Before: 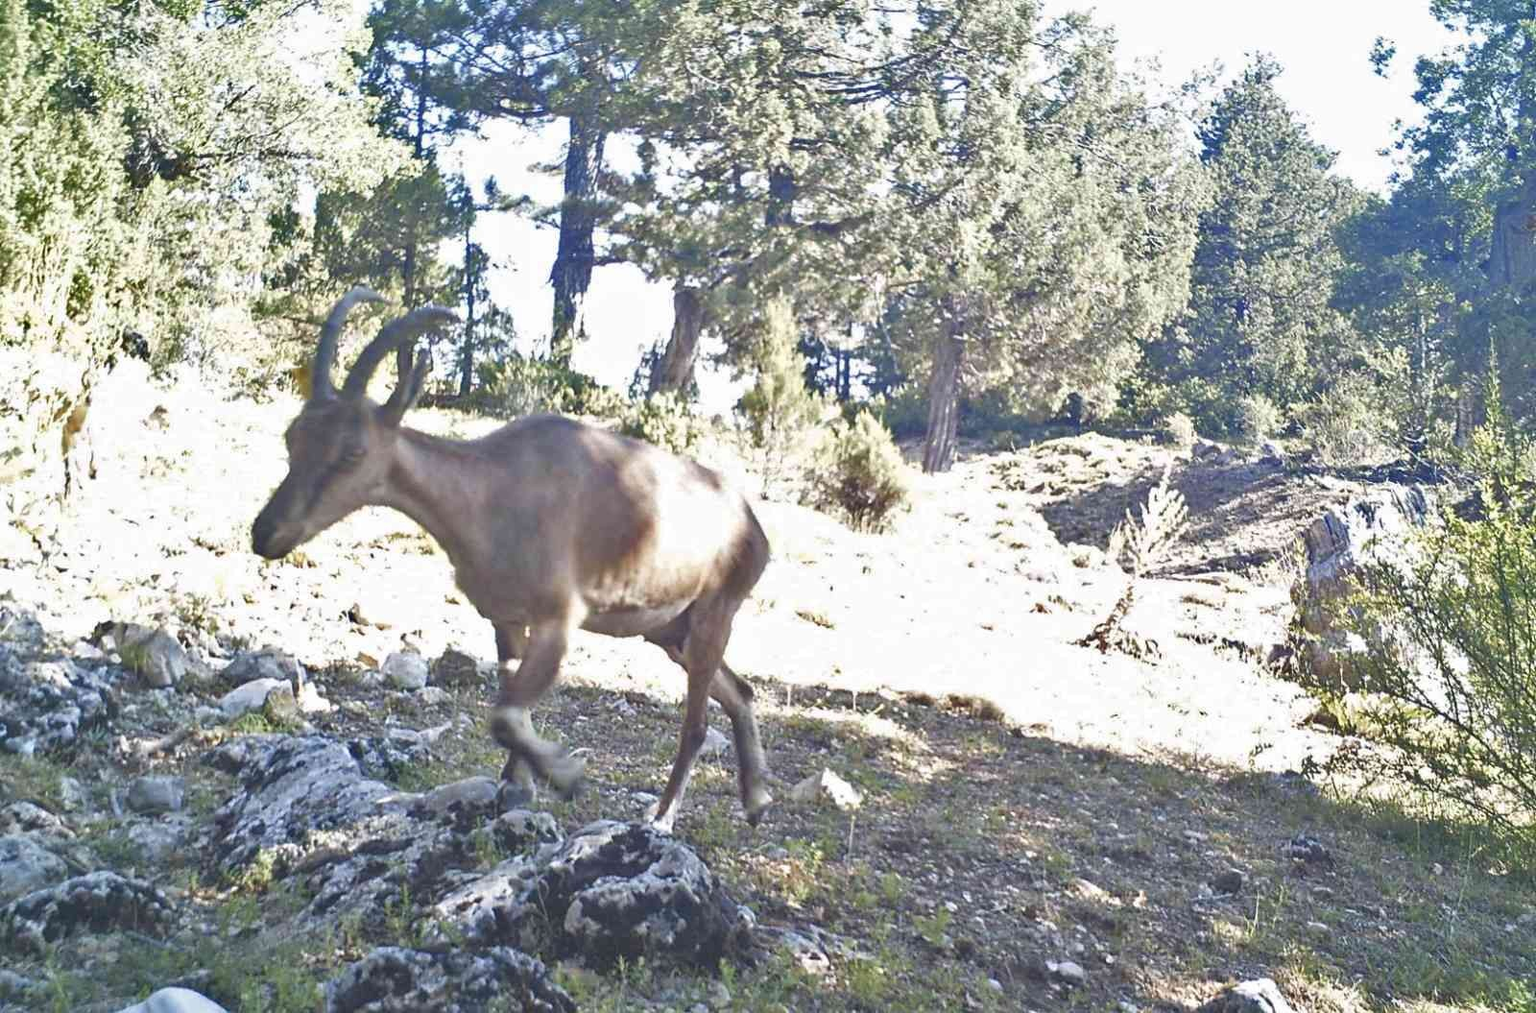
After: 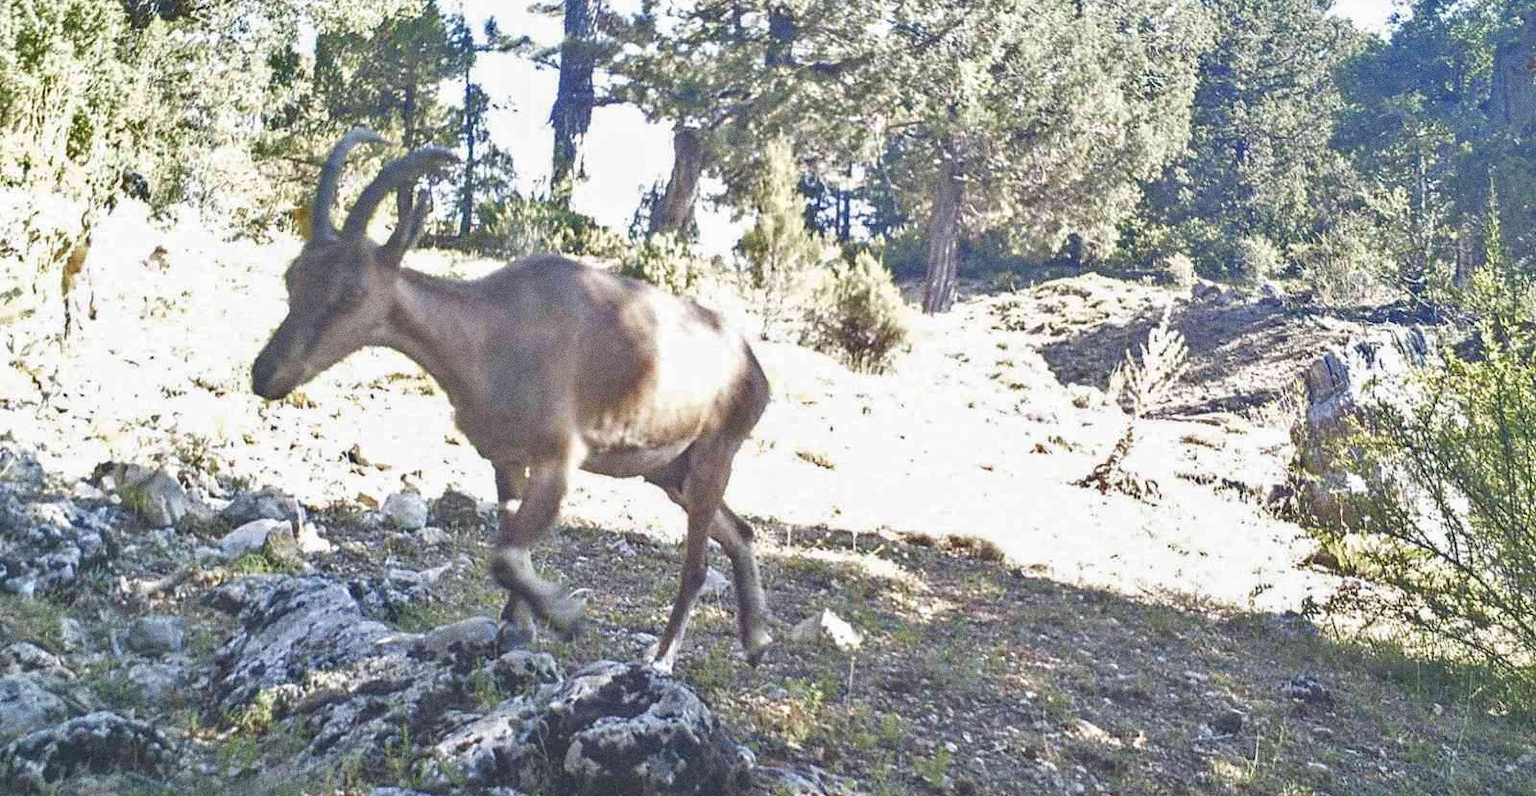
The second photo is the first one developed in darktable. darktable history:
crop and rotate: top 15.774%, bottom 5.506%
local contrast: detail 110%
grain: coarseness 0.09 ISO, strength 40%
